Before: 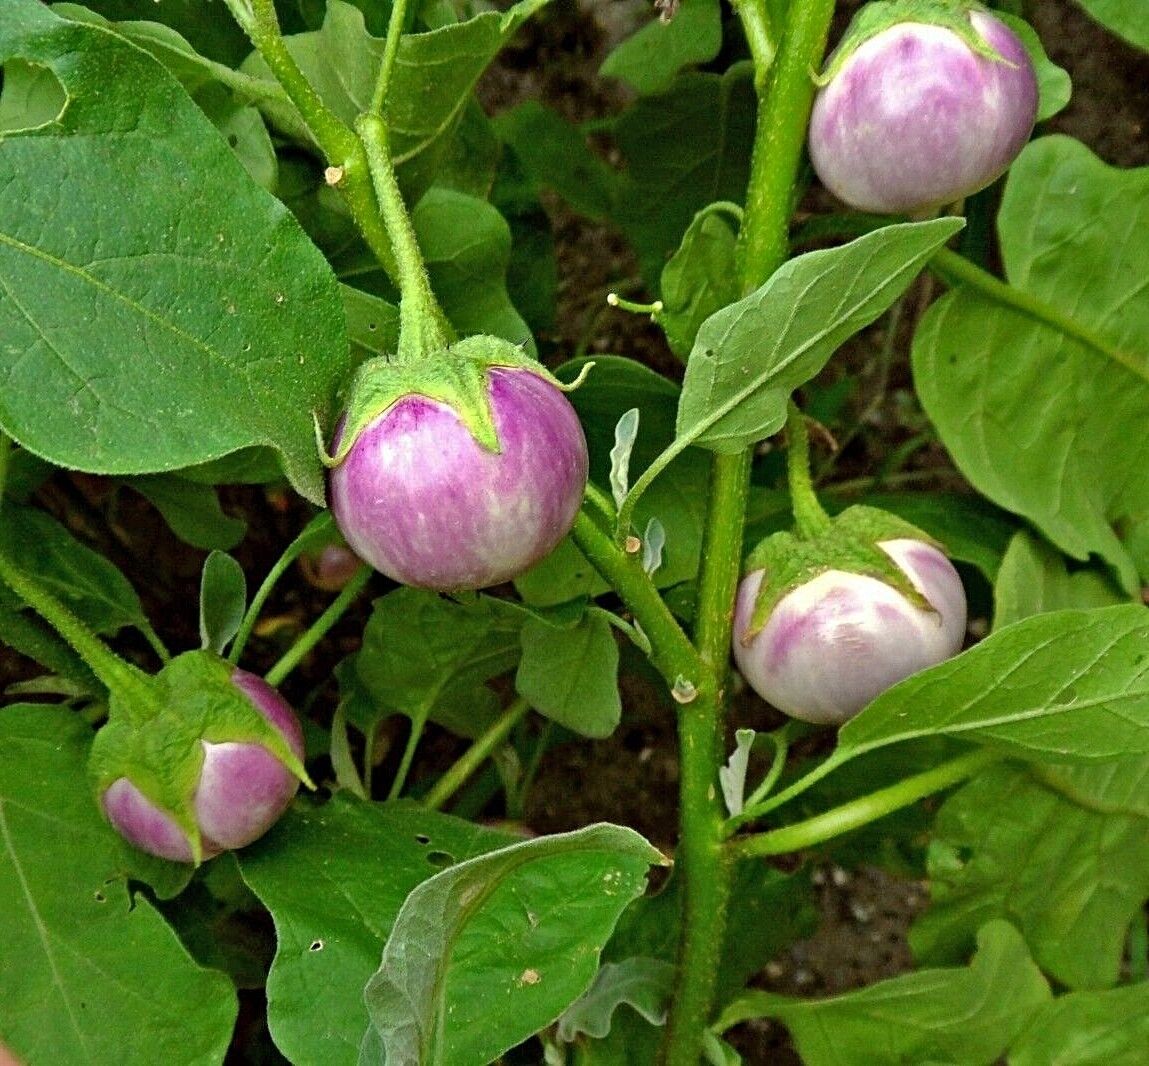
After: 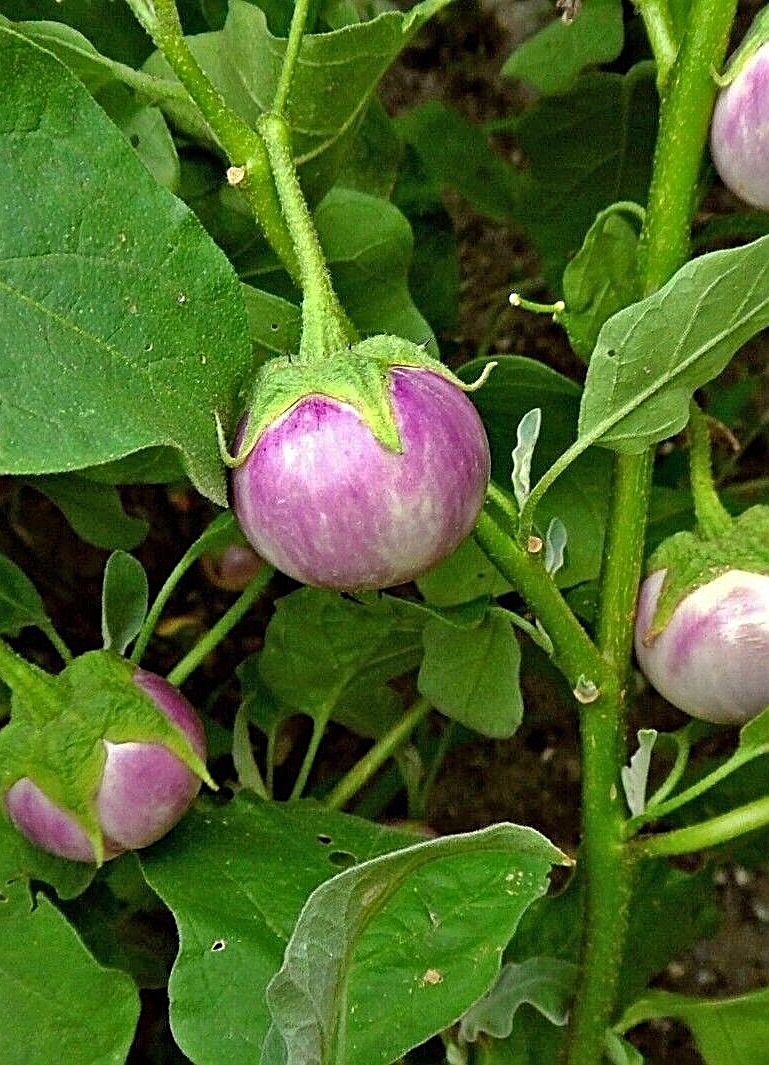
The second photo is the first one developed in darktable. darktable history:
sharpen: on, module defaults
crop and rotate: left 8.68%, right 24.356%
